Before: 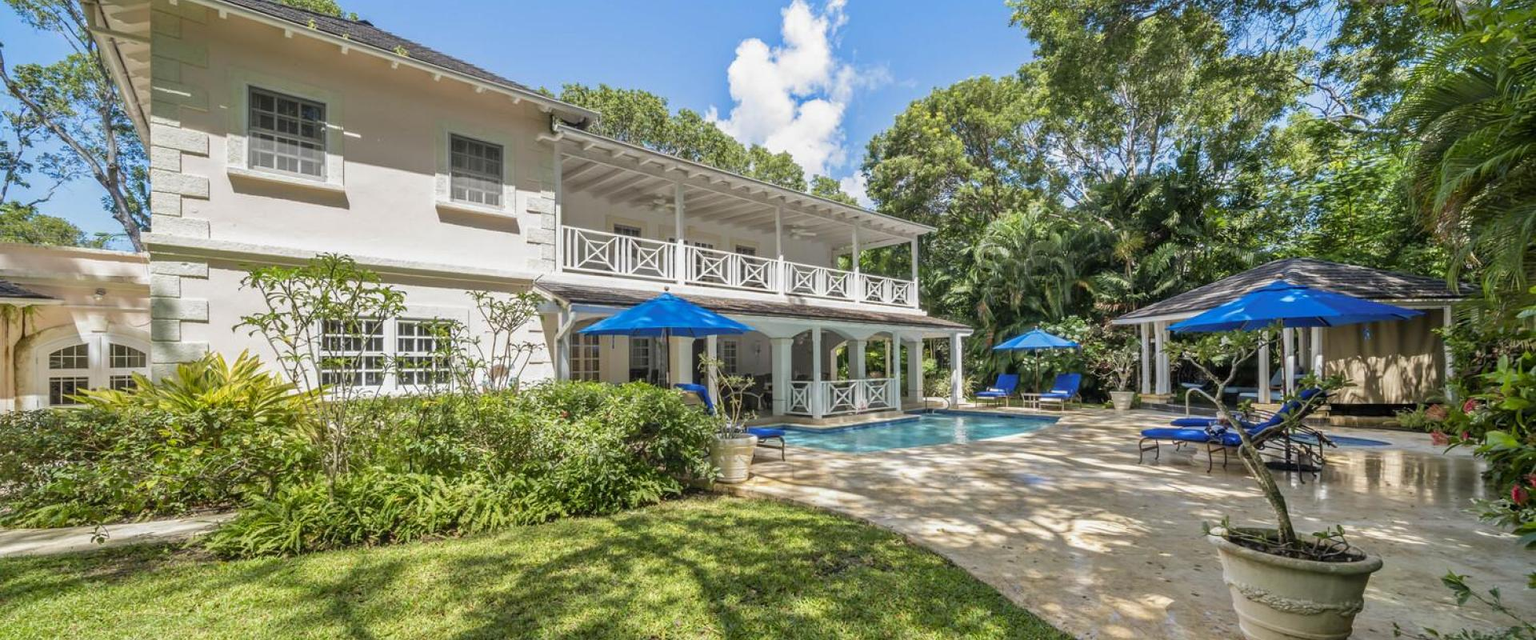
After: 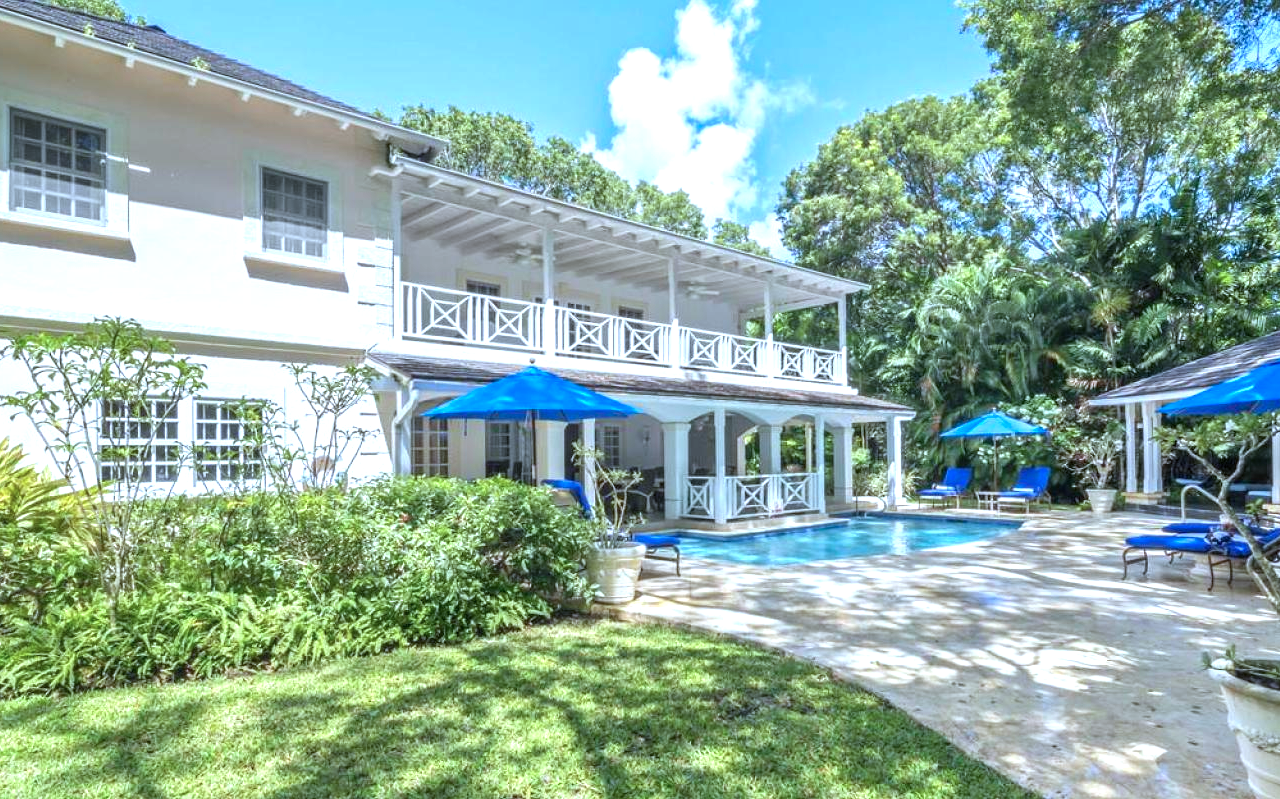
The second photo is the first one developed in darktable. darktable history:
color calibration: illuminant custom, x 0.387, y 0.387, temperature 3820.19 K
exposure: exposure 0.765 EV, compensate exposure bias true, compensate highlight preservation false
crop and rotate: left 15.706%, right 17.61%
base curve: curves: ch0 [(0, 0) (0.989, 0.992)], preserve colors none
